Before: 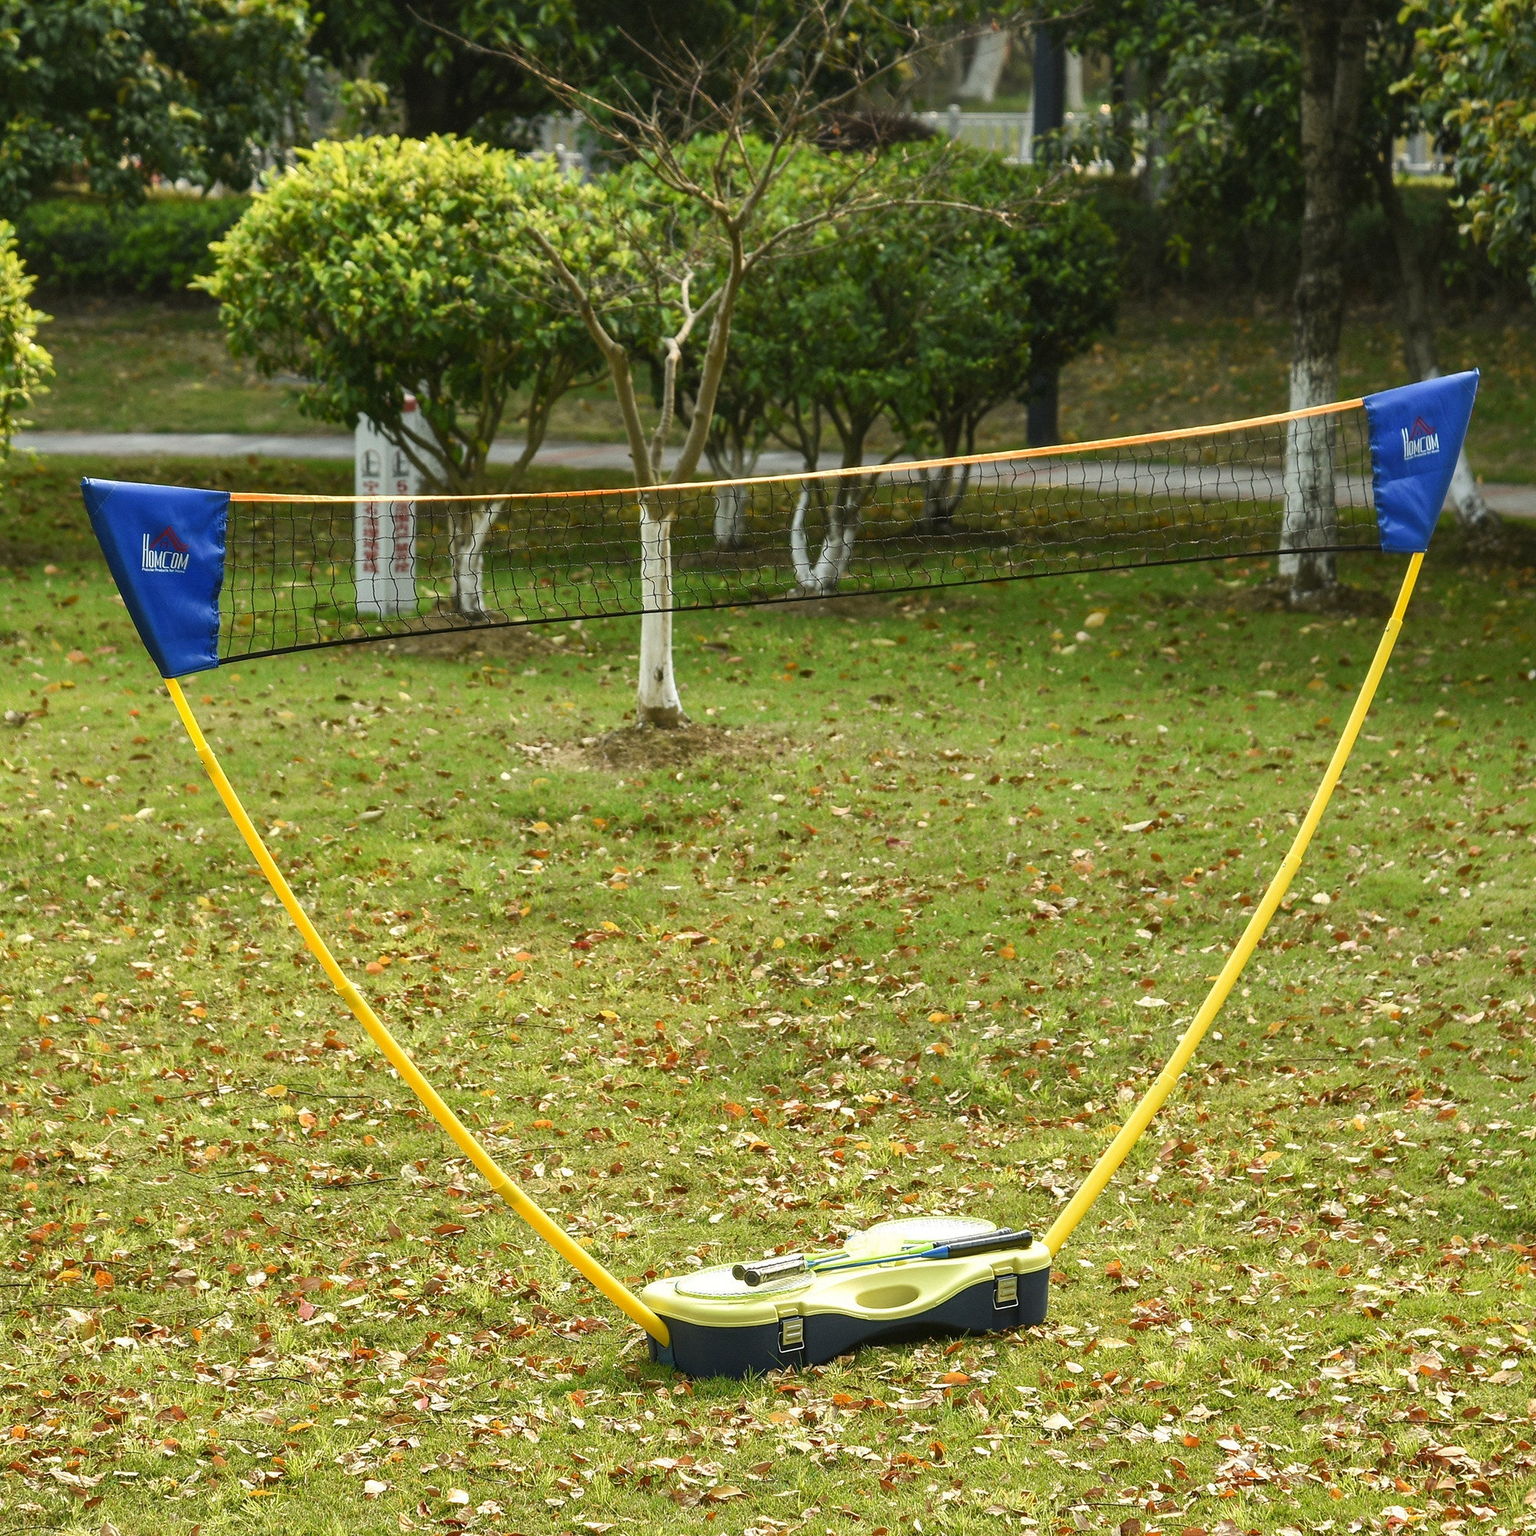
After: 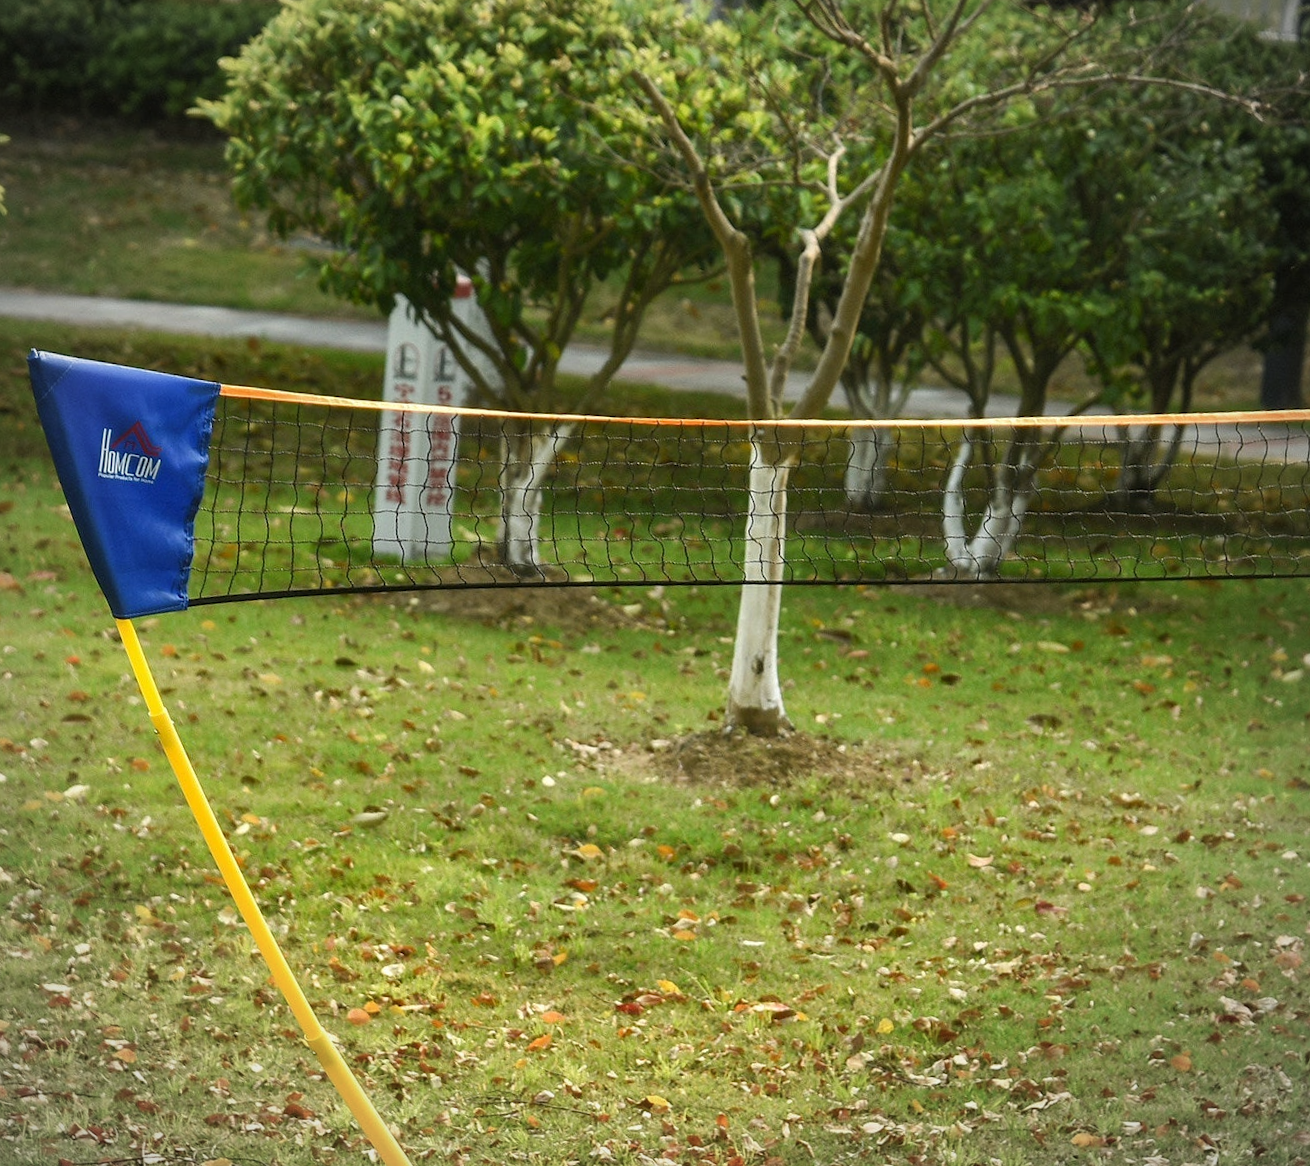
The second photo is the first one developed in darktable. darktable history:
vignetting: fall-off start 80.81%, fall-off radius 61.98%, automatic ratio true, width/height ratio 1.418
crop and rotate: angle -4.61°, left 2.093%, top 7.065%, right 27.312%, bottom 30.121%
